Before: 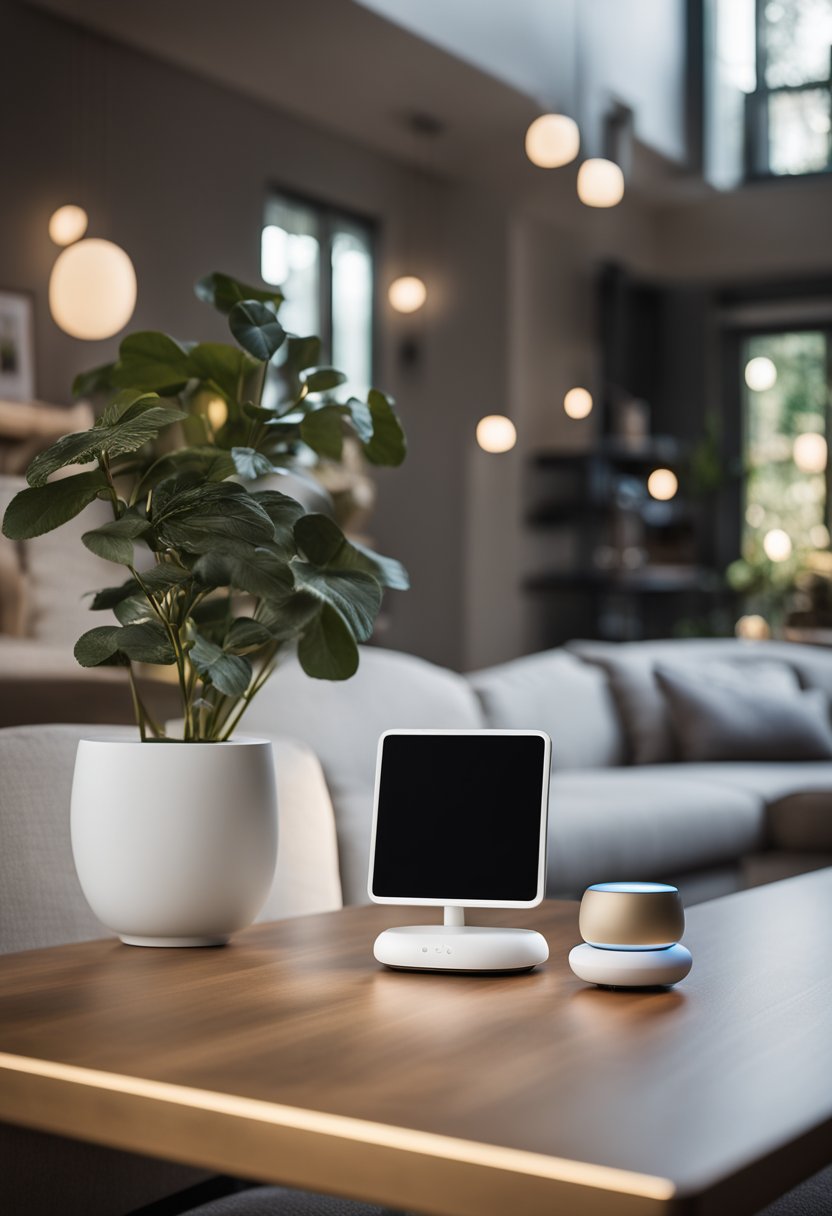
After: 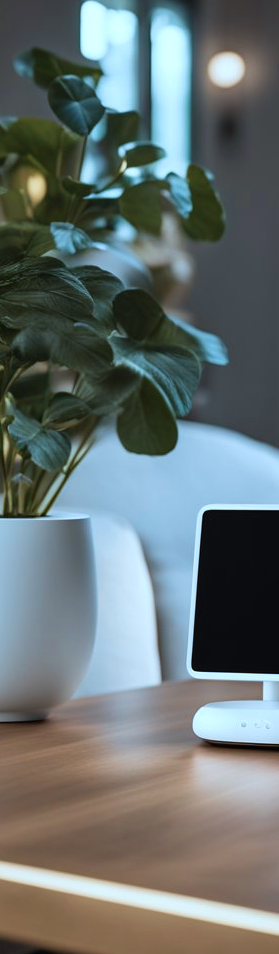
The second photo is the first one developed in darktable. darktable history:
color correction: highlights a* -9.73, highlights b* -21.22
crop and rotate: left 21.77%, top 18.528%, right 44.676%, bottom 2.997%
velvia: on, module defaults
